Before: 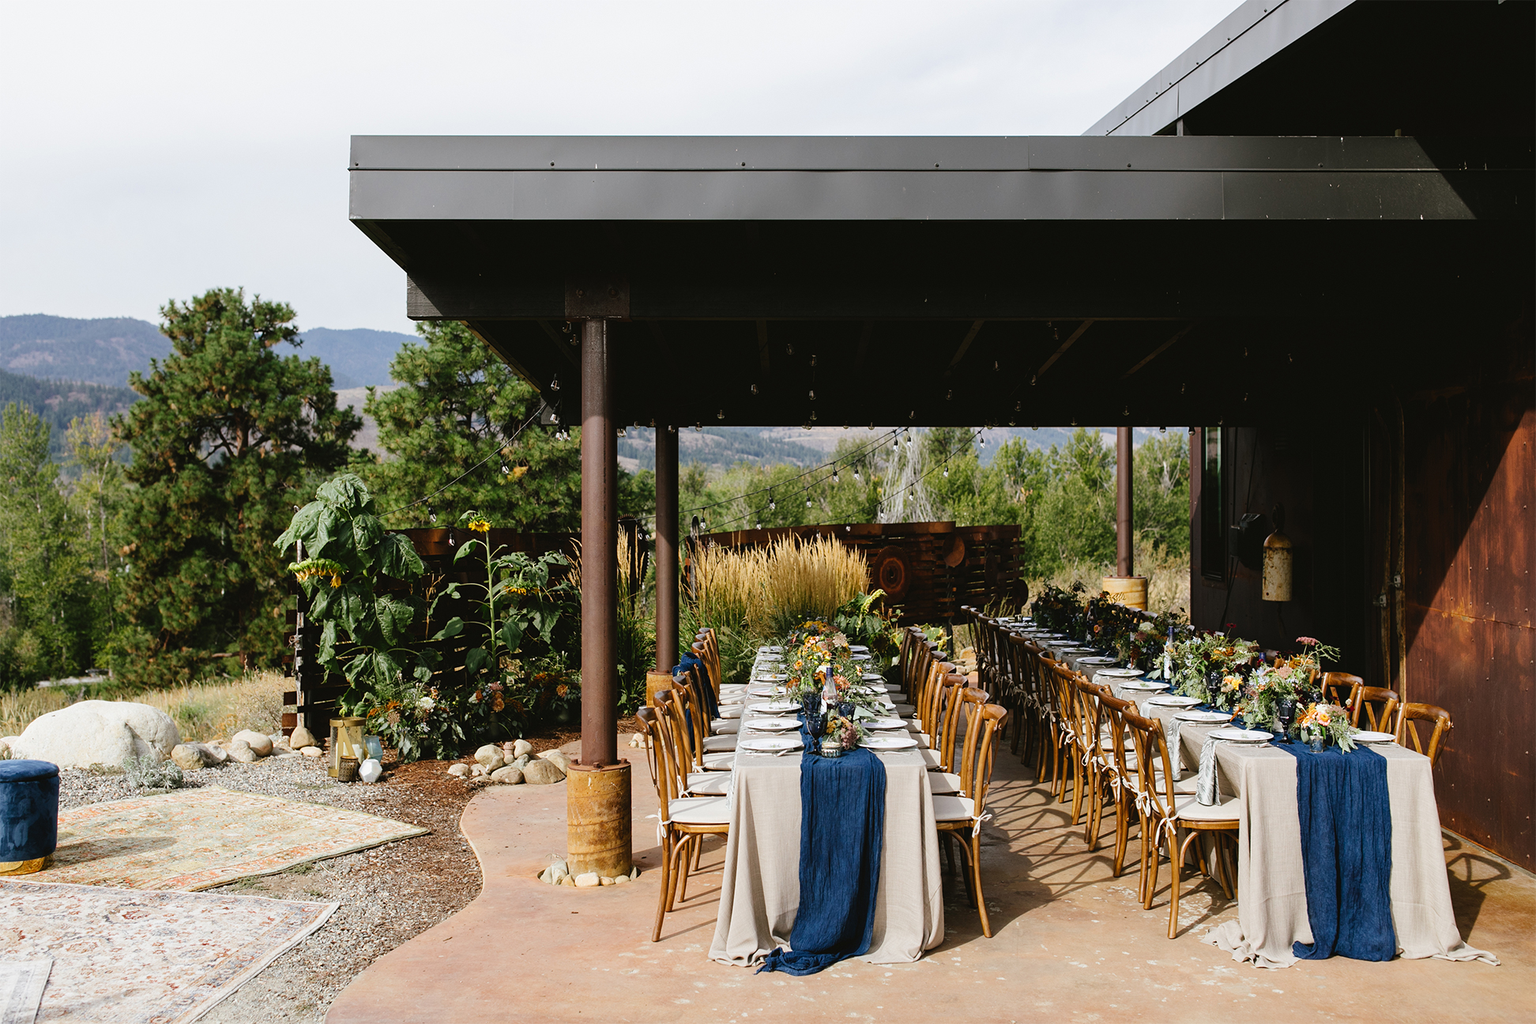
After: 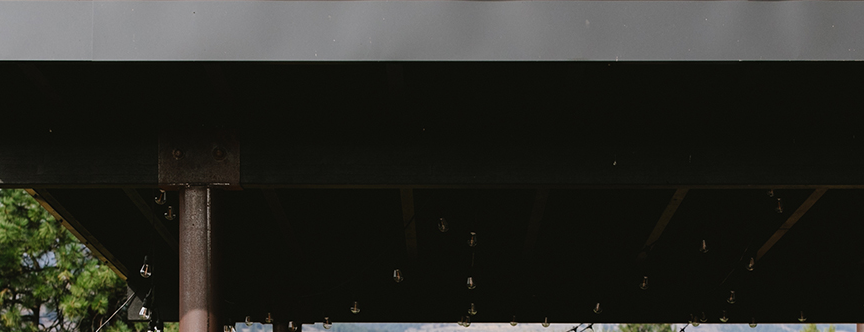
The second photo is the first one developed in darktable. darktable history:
crop: left 28.672%, top 16.796%, right 26.857%, bottom 57.547%
